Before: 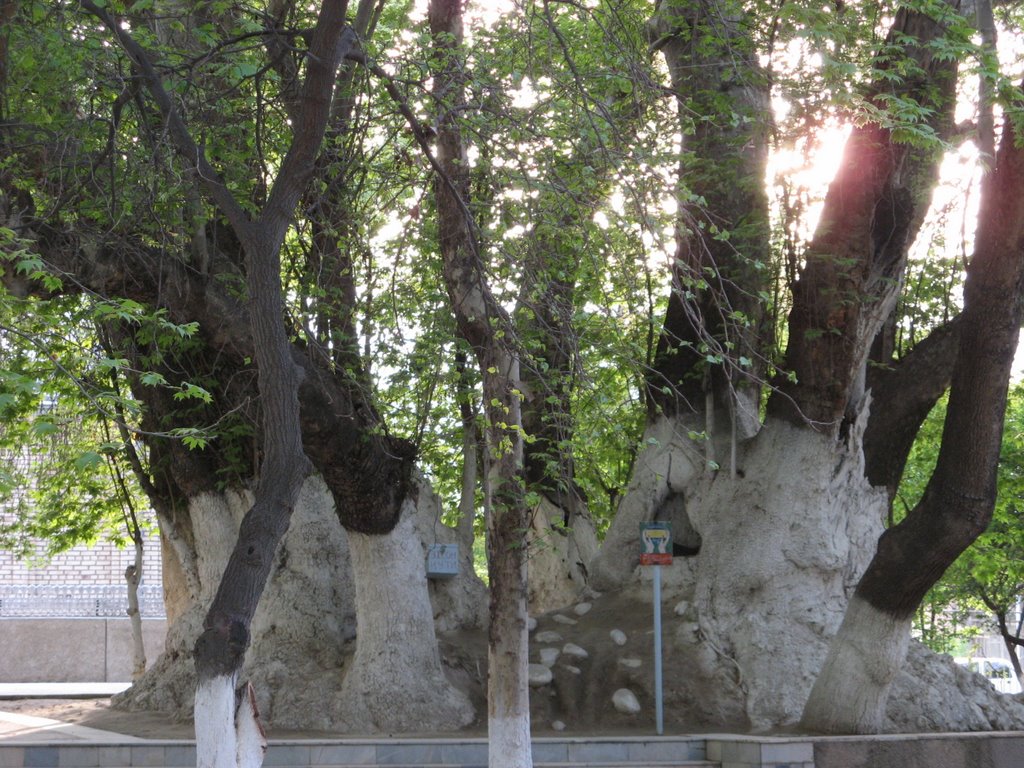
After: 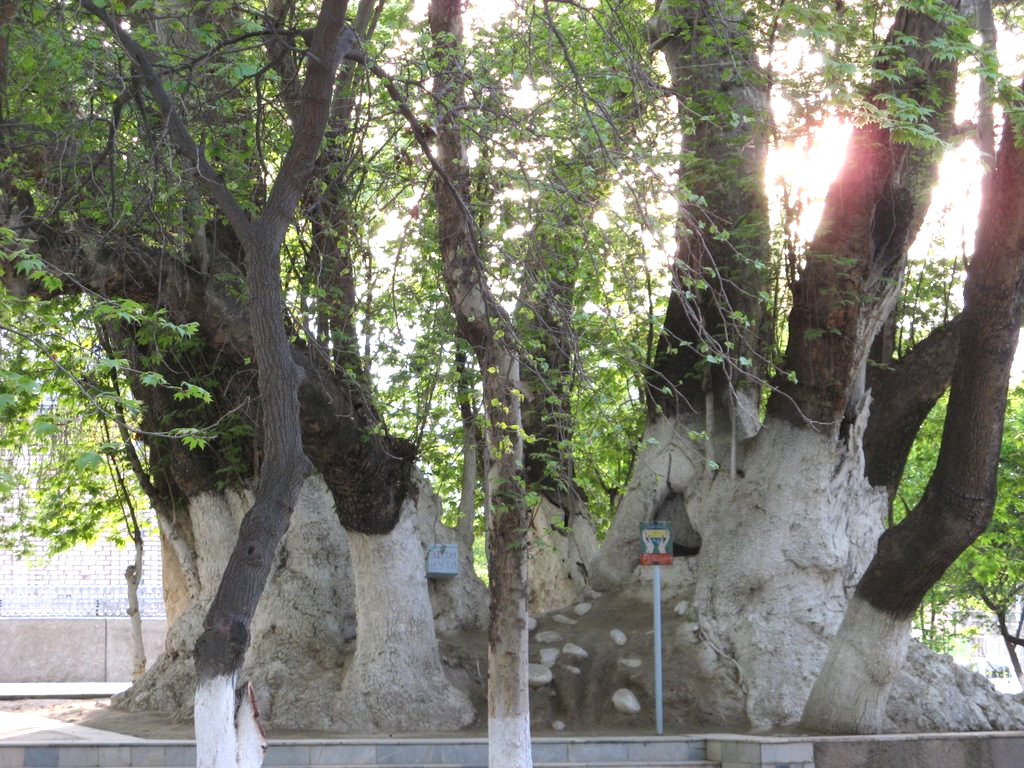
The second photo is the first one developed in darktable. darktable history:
tone equalizer: on, module defaults
exposure: black level correction 0, exposure 0.6 EV, compensate highlight preservation false
